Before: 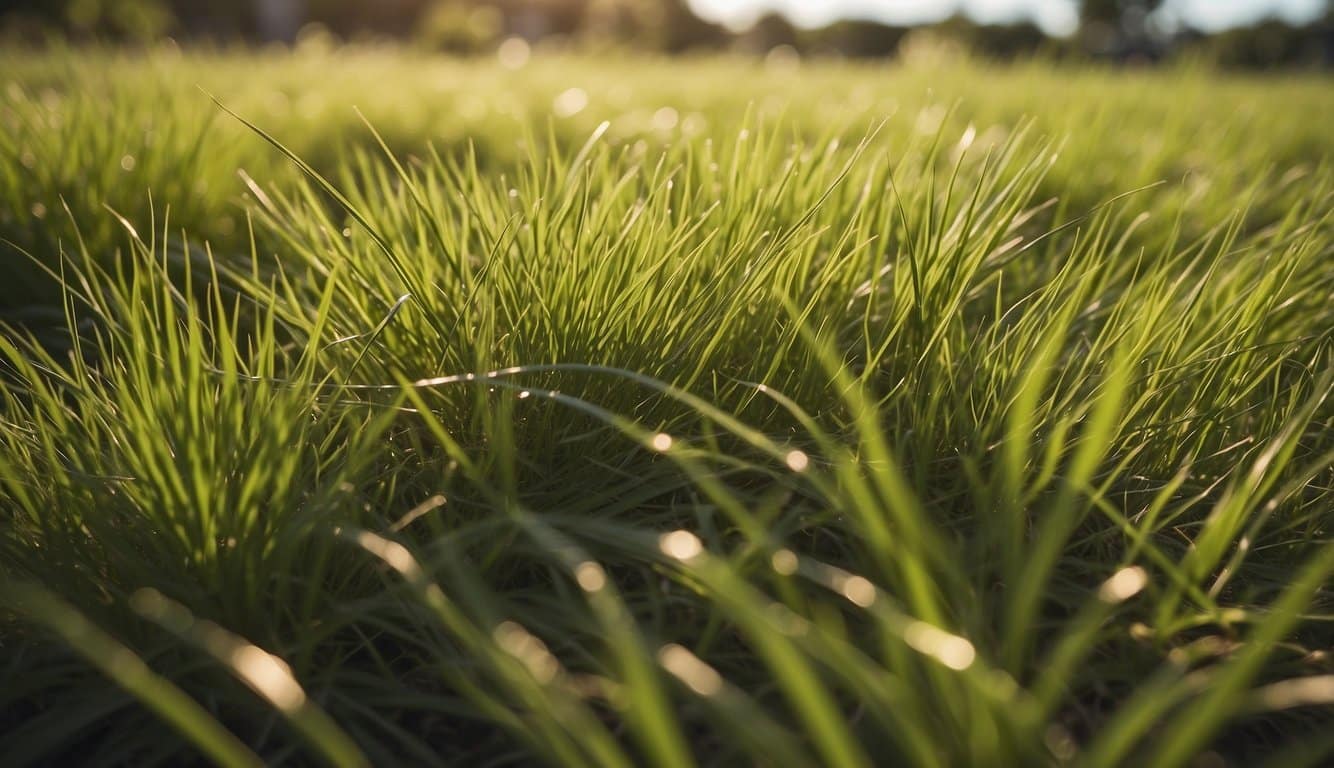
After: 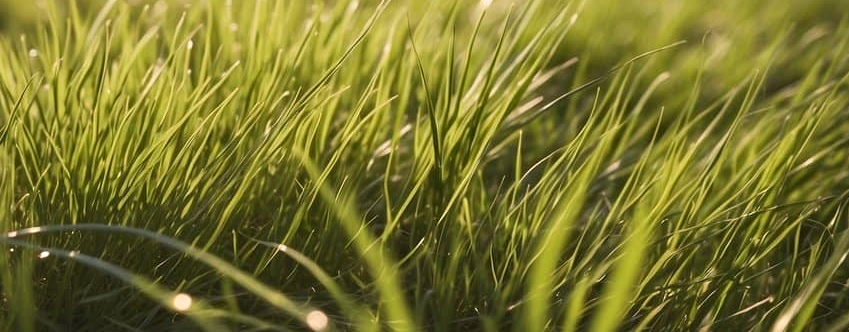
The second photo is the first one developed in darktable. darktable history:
crop: left 36.005%, top 18.293%, right 0.31%, bottom 38.444%
contrast equalizer: octaves 7, y [[0.6 ×6], [0.55 ×6], [0 ×6], [0 ×6], [0 ×6]], mix 0.3
